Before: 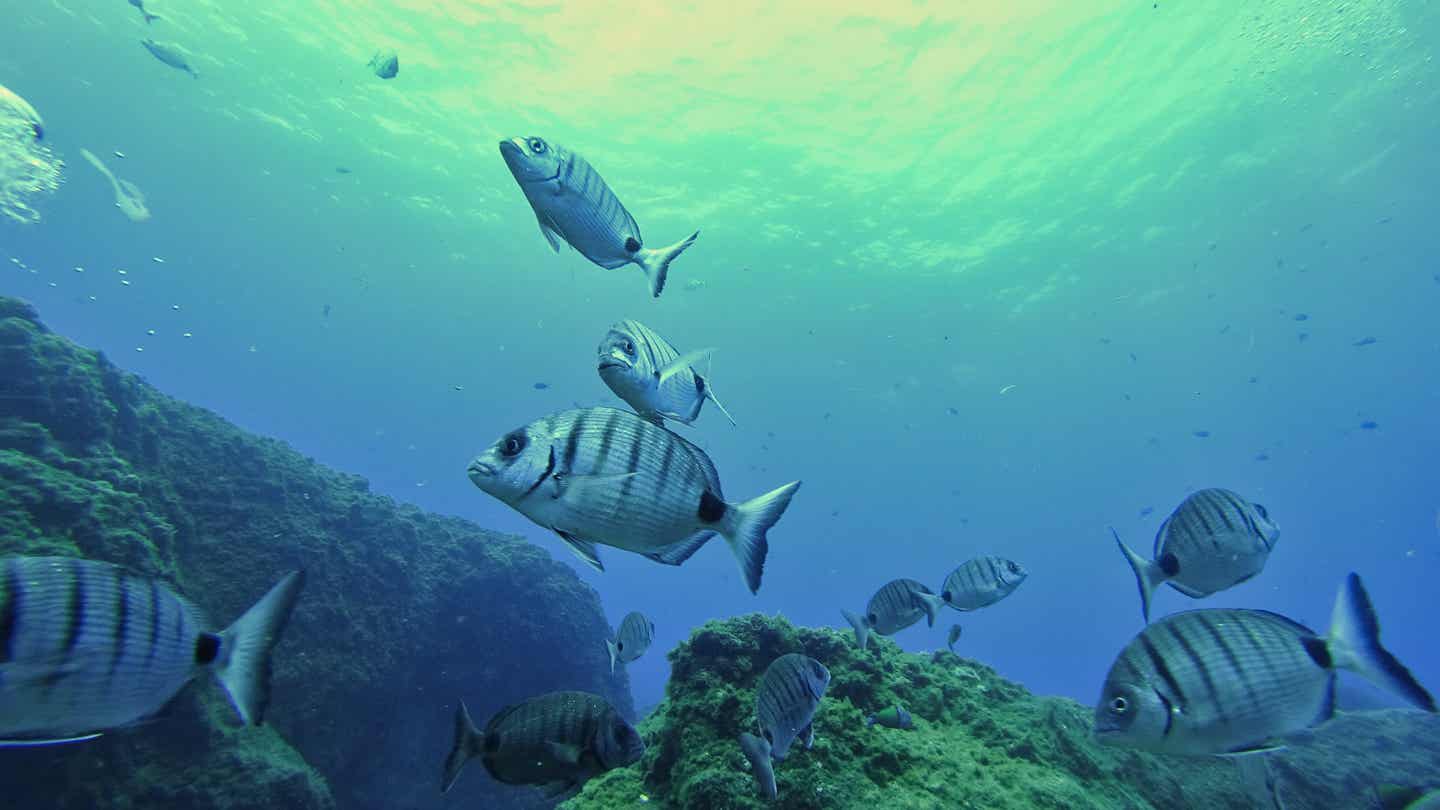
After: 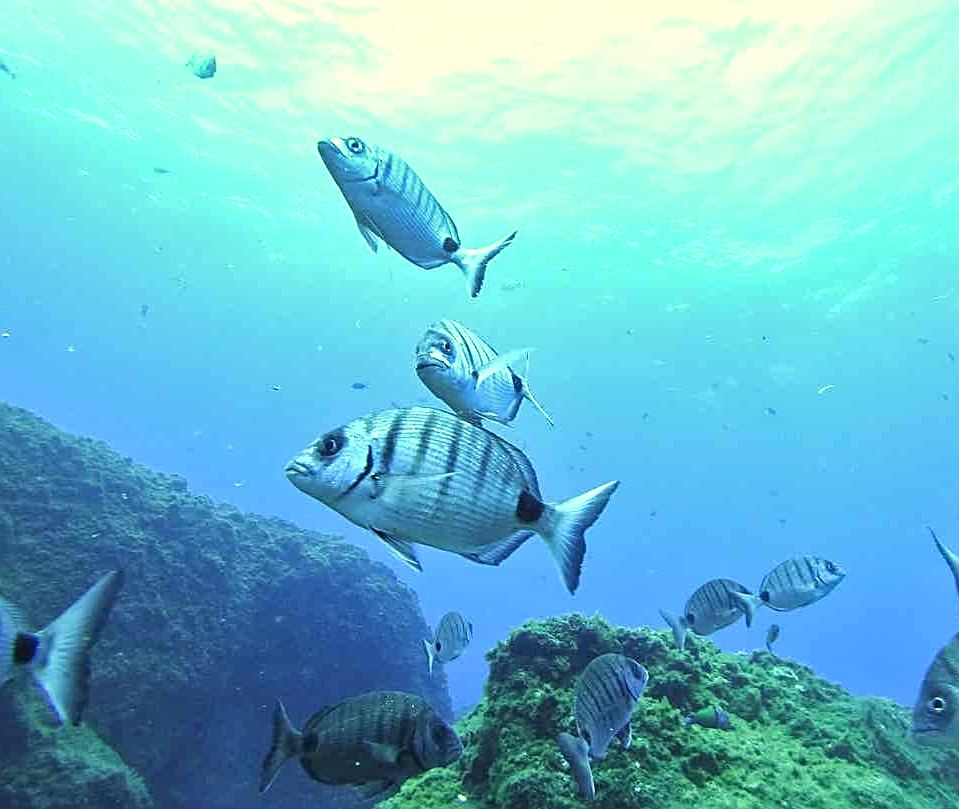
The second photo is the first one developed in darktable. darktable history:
exposure: black level correction 0, exposure 0.95 EV, compensate exposure bias true, compensate highlight preservation false
crop and rotate: left 12.673%, right 20.66%
sharpen: on, module defaults
shadows and highlights: shadows 25, highlights -25
